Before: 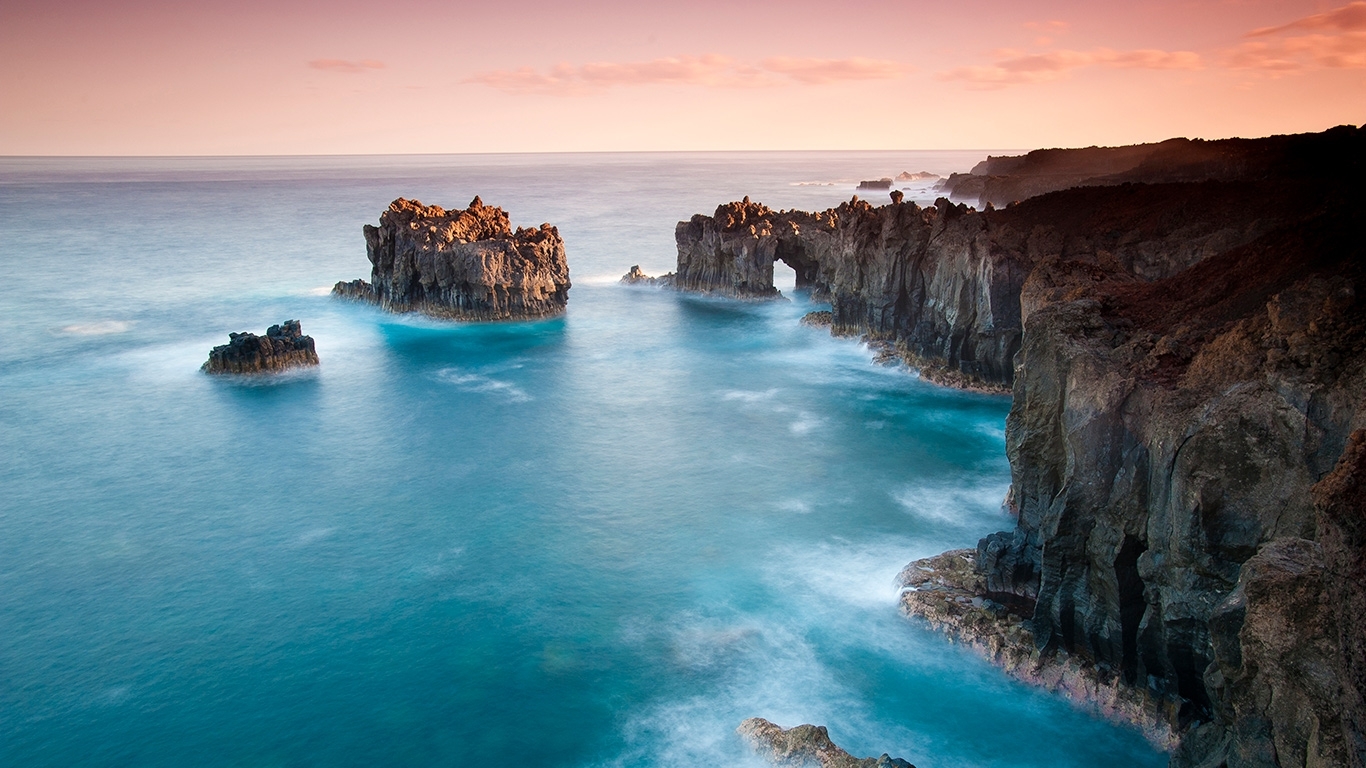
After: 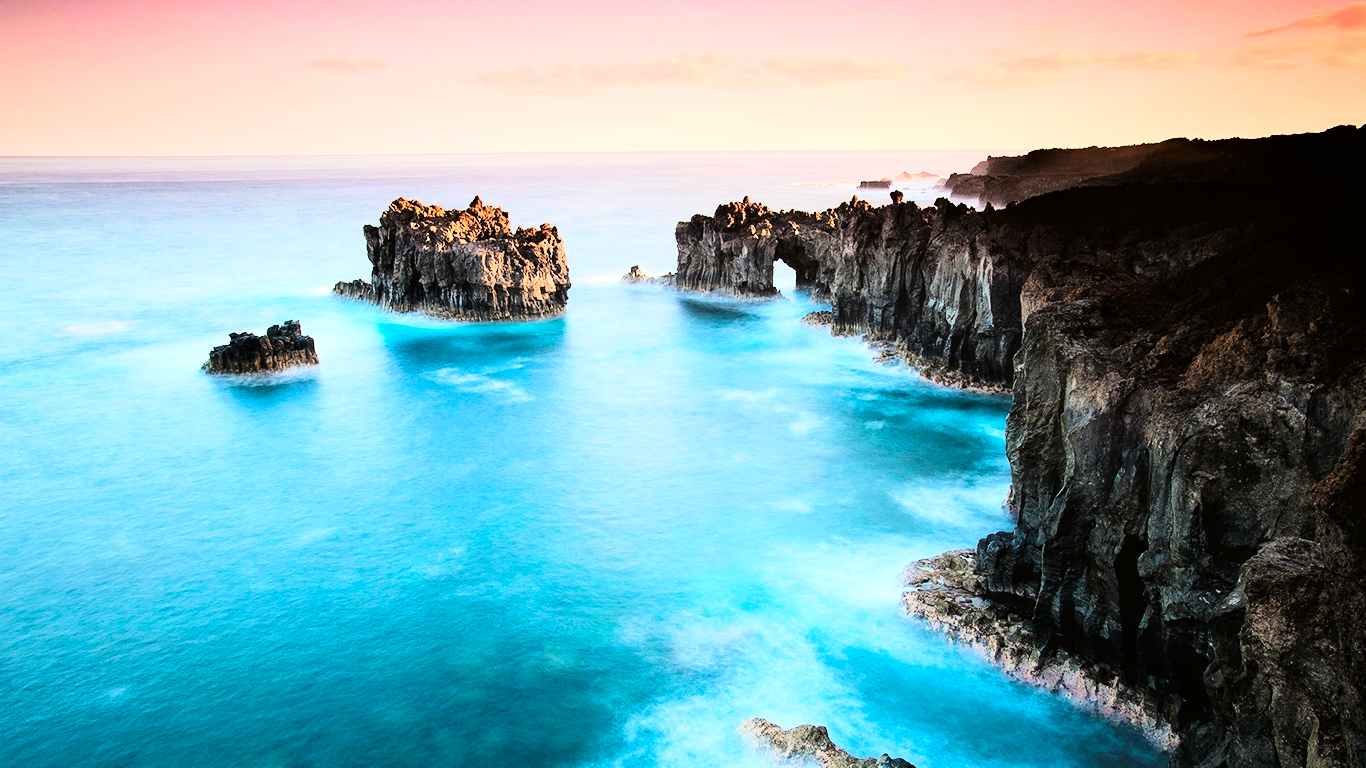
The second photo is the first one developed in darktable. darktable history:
color balance: lift [1.004, 1.002, 1.002, 0.998], gamma [1, 1.007, 1.002, 0.993], gain [1, 0.977, 1.013, 1.023], contrast -3.64%
haze removal: compatibility mode true, adaptive false
tone curve: curves: ch0 [(0, 0) (0.16, 0.055) (0.506, 0.762) (1, 1.024)], color space Lab, linked channels, preserve colors none
